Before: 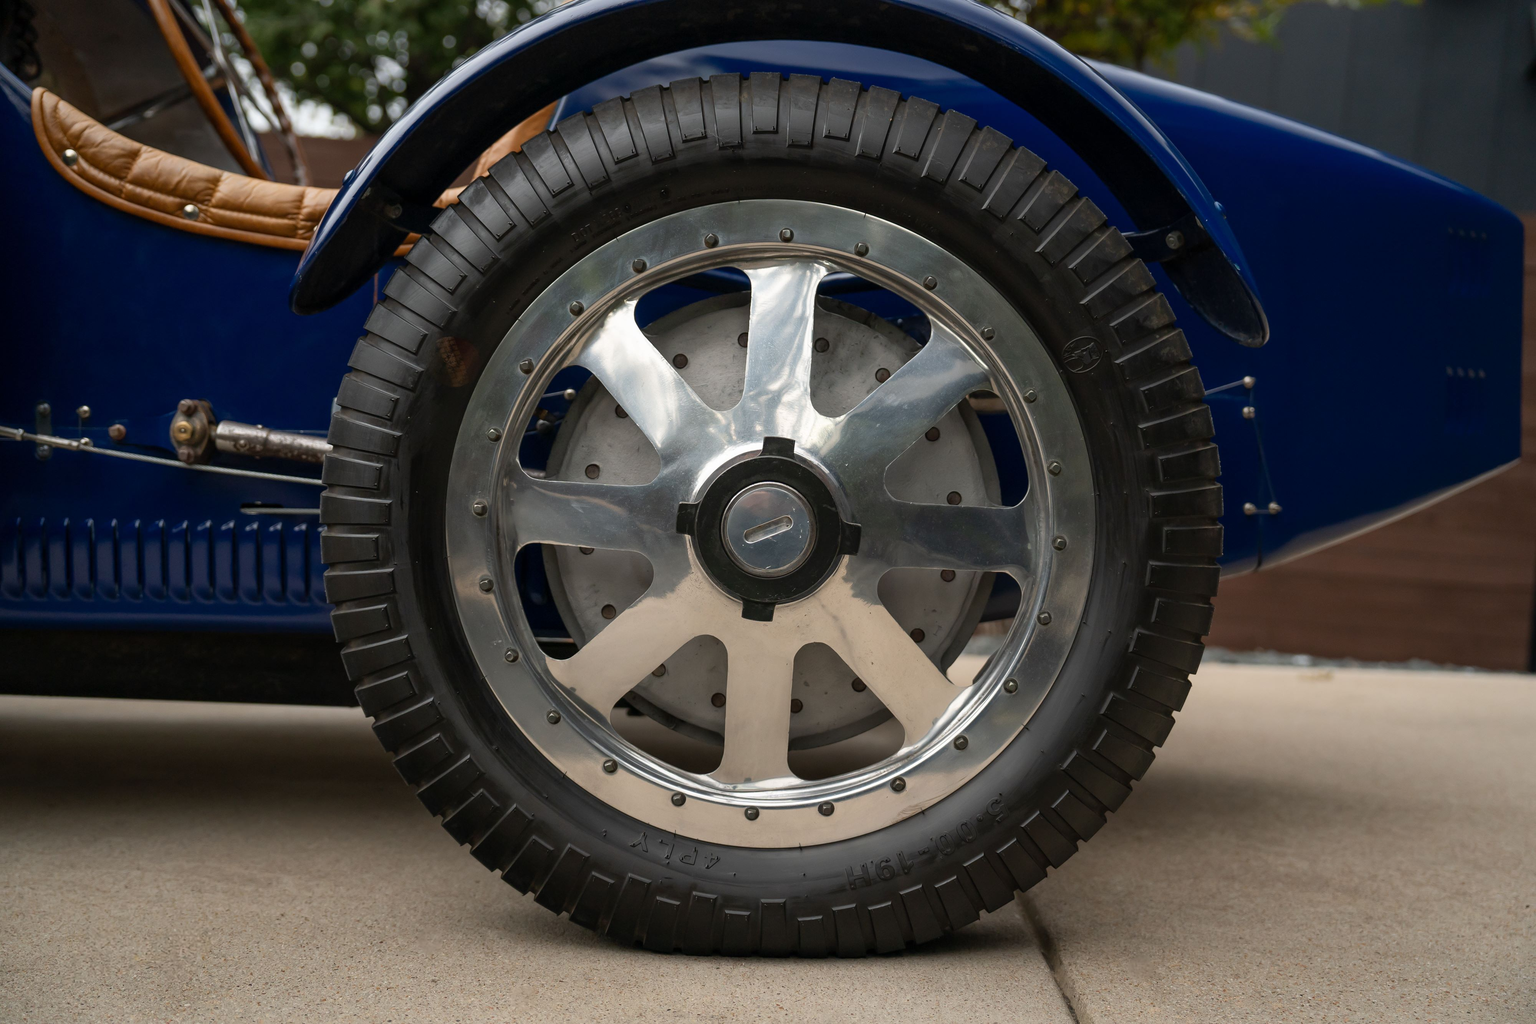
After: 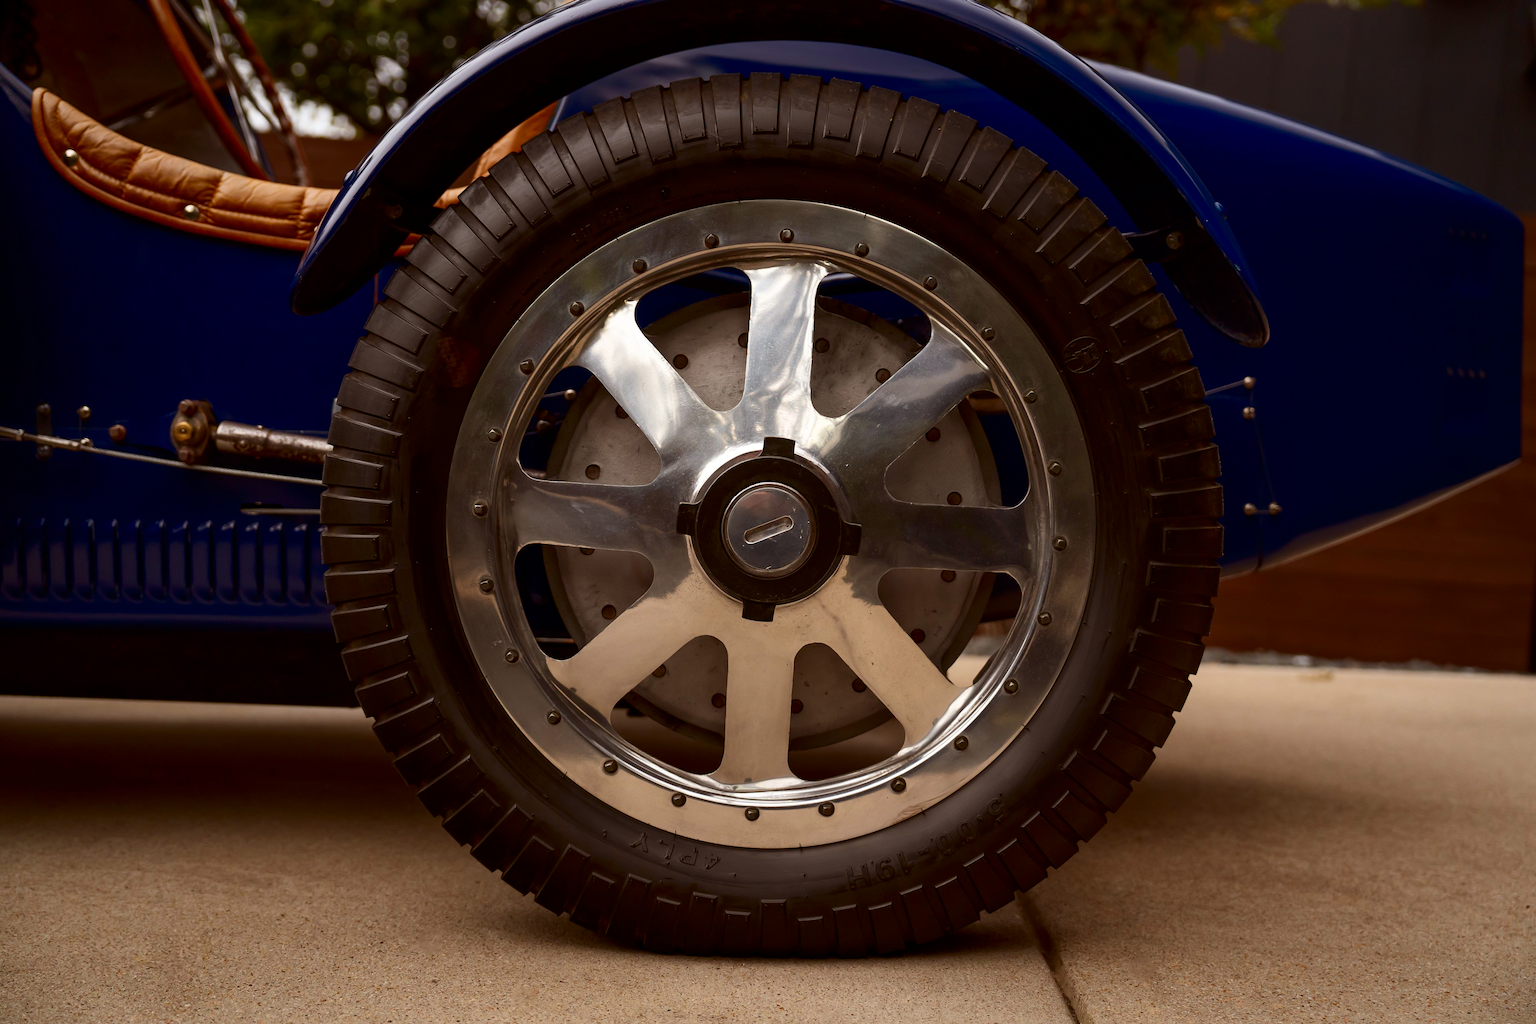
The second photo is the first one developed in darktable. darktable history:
contrast brightness saturation: contrast 0.12, brightness -0.12, saturation 0.2
white balance: emerald 1
rgb levels: mode RGB, independent channels, levels [[0, 0.5, 1], [0, 0.521, 1], [0, 0.536, 1]]
tone equalizer: on, module defaults
